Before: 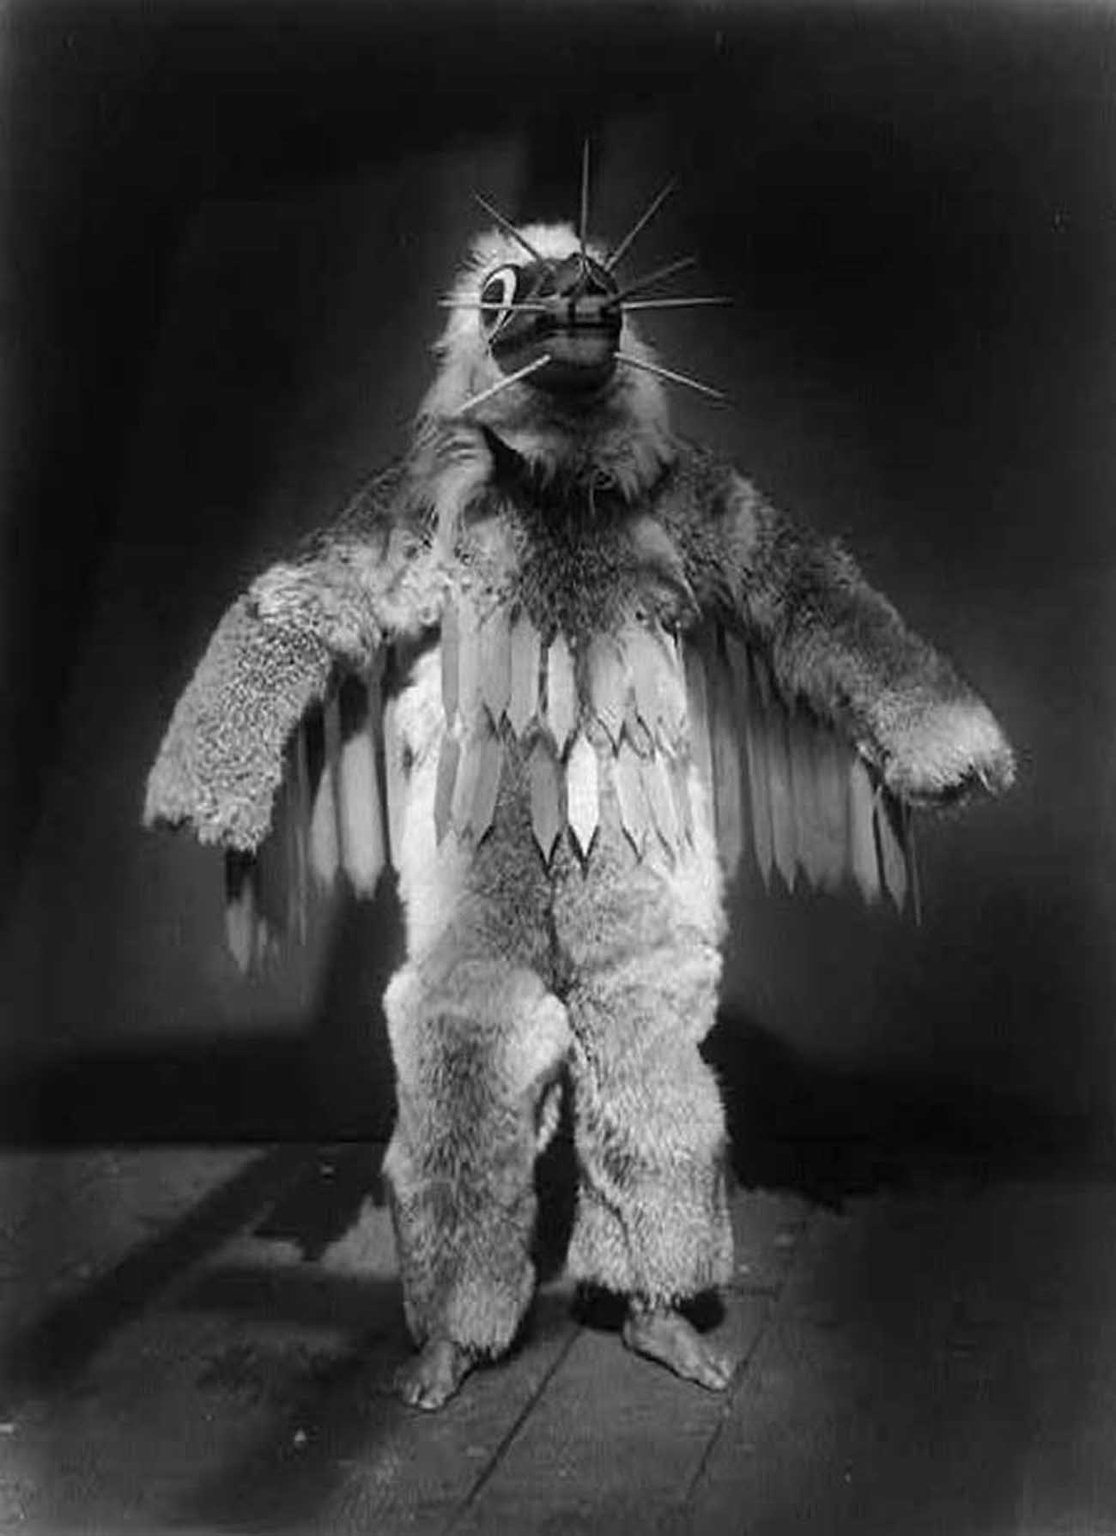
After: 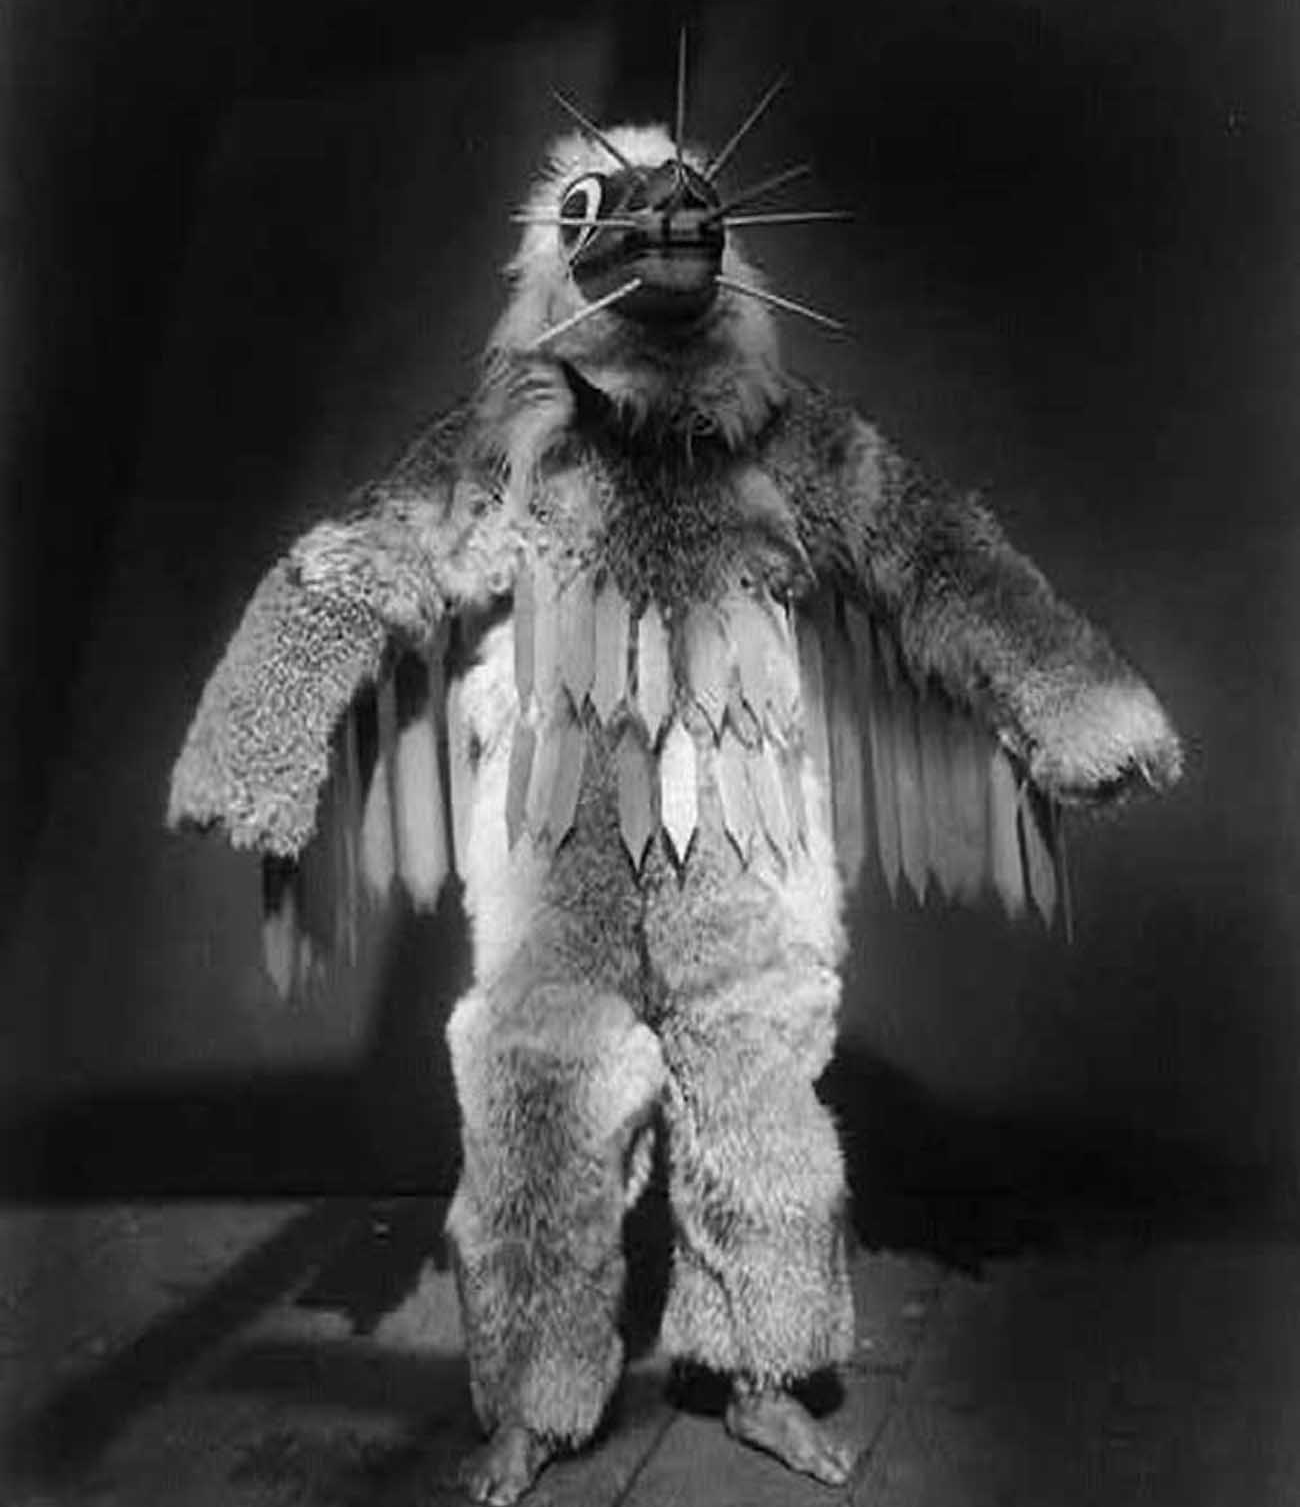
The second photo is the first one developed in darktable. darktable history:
crop: top 7.565%, bottom 8.229%
